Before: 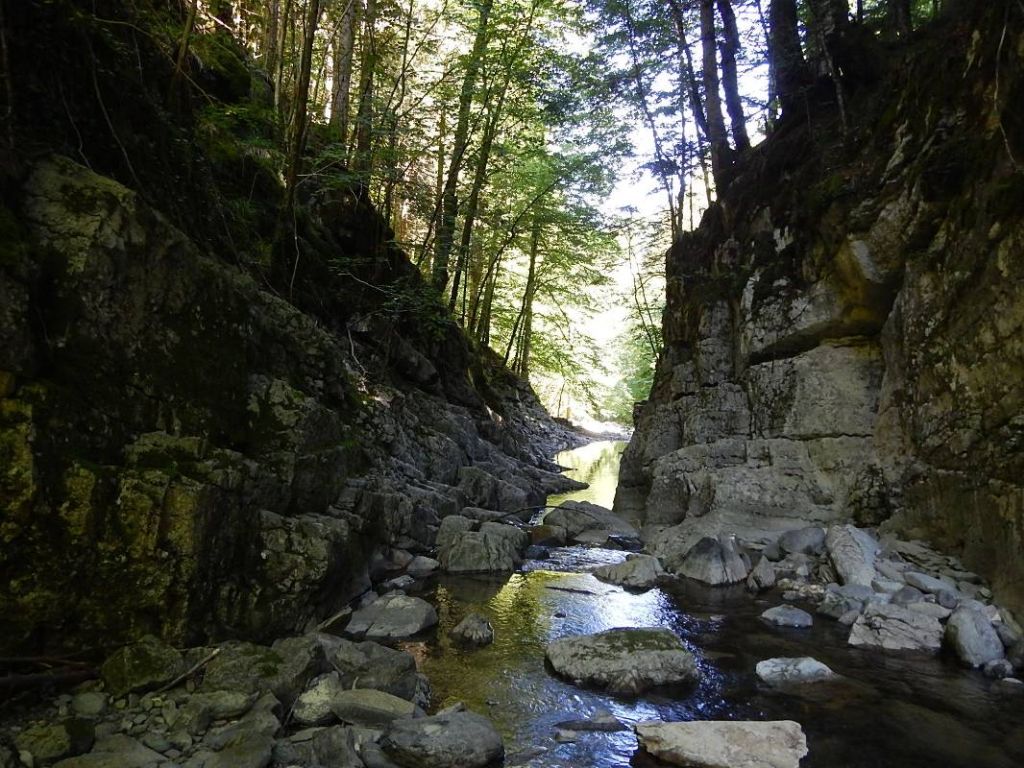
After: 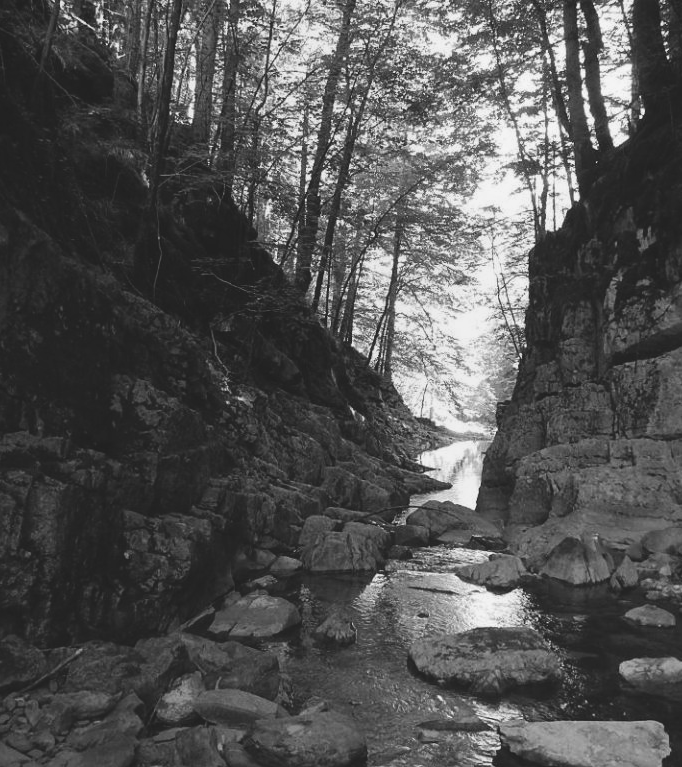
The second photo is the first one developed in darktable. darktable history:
monochrome: a 14.95, b -89.96
exposure: black level correction -0.015, compensate highlight preservation false
crop and rotate: left 13.409%, right 19.924%
vignetting: fall-off start 116.67%, fall-off radius 59.26%, brightness -0.31, saturation -0.056
